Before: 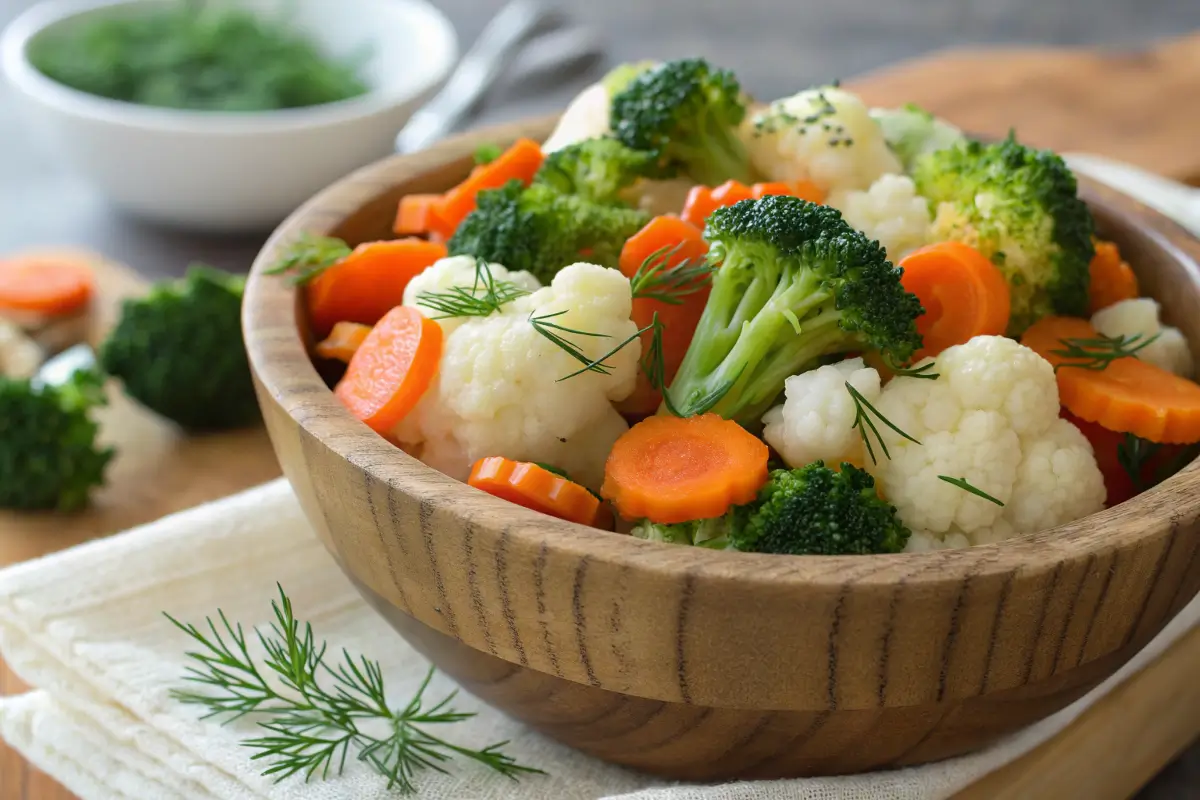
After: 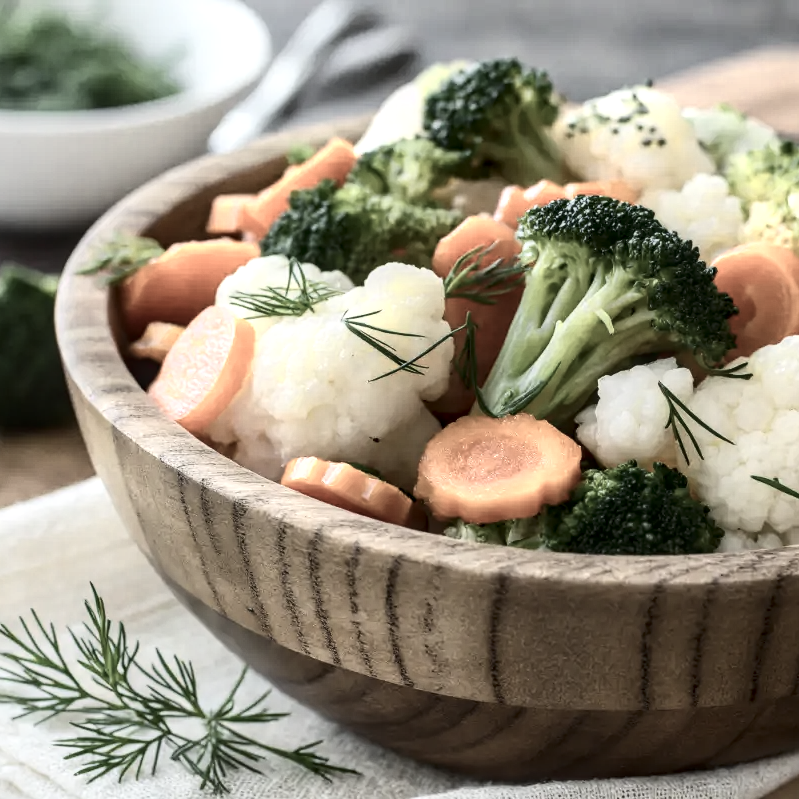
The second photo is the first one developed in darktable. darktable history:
local contrast: detail 130%
contrast brightness saturation: contrast 0.283
crop and rotate: left 15.6%, right 17.801%
color zones: curves: ch0 [(0, 0.6) (0.129, 0.585) (0.193, 0.596) (0.429, 0.5) (0.571, 0.5) (0.714, 0.5) (0.857, 0.5) (1, 0.6)]; ch1 [(0, 0.453) (0.112, 0.245) (0.213, 0.252) (0.429, 0.233) (0.571, 0.231) (0.683, 0.242) (0.857, 0.296) (1, 0.453)]
